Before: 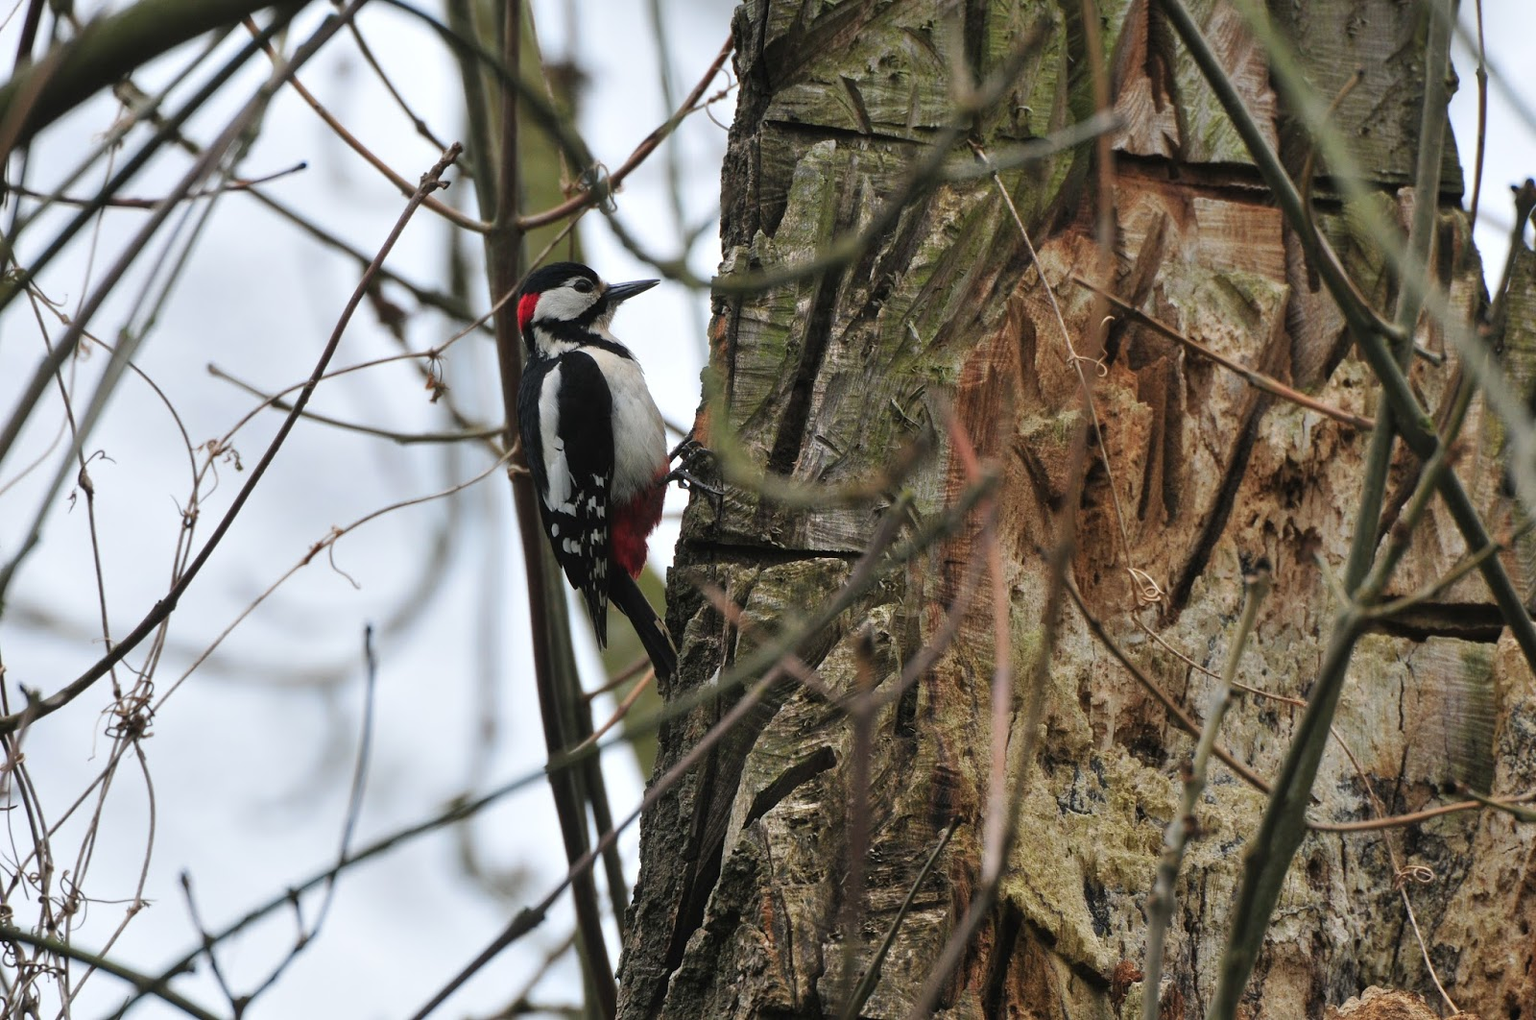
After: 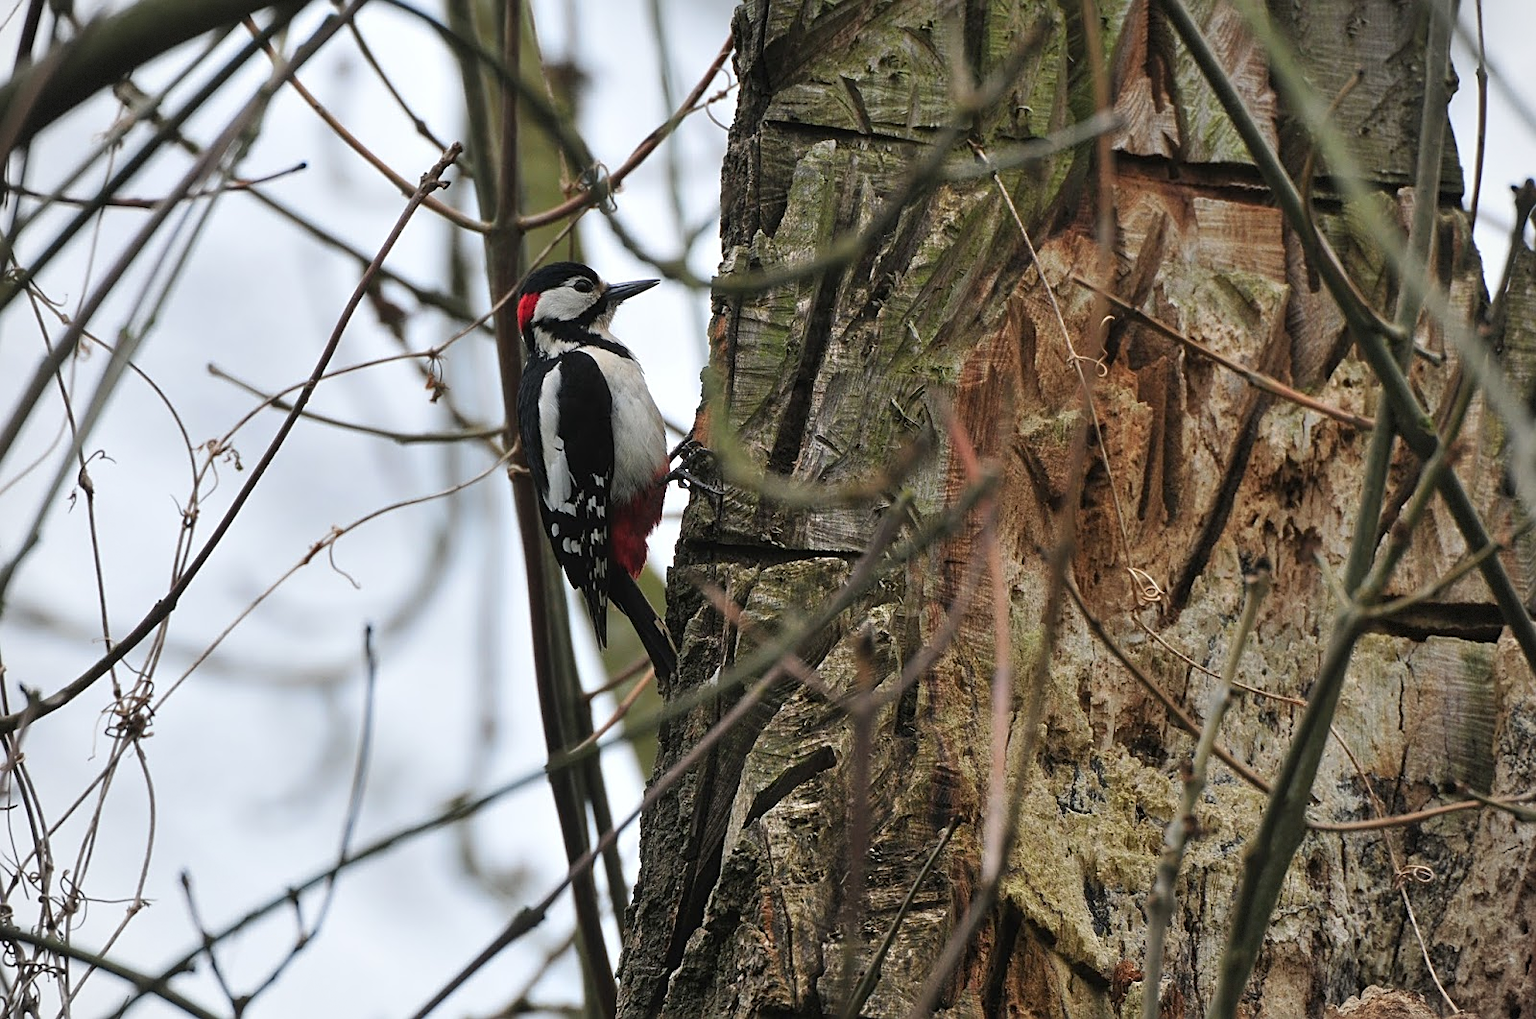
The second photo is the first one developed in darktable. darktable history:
vignetting: brightness -0.156, dithering 8-bit output
sharpen: on, module defaults
